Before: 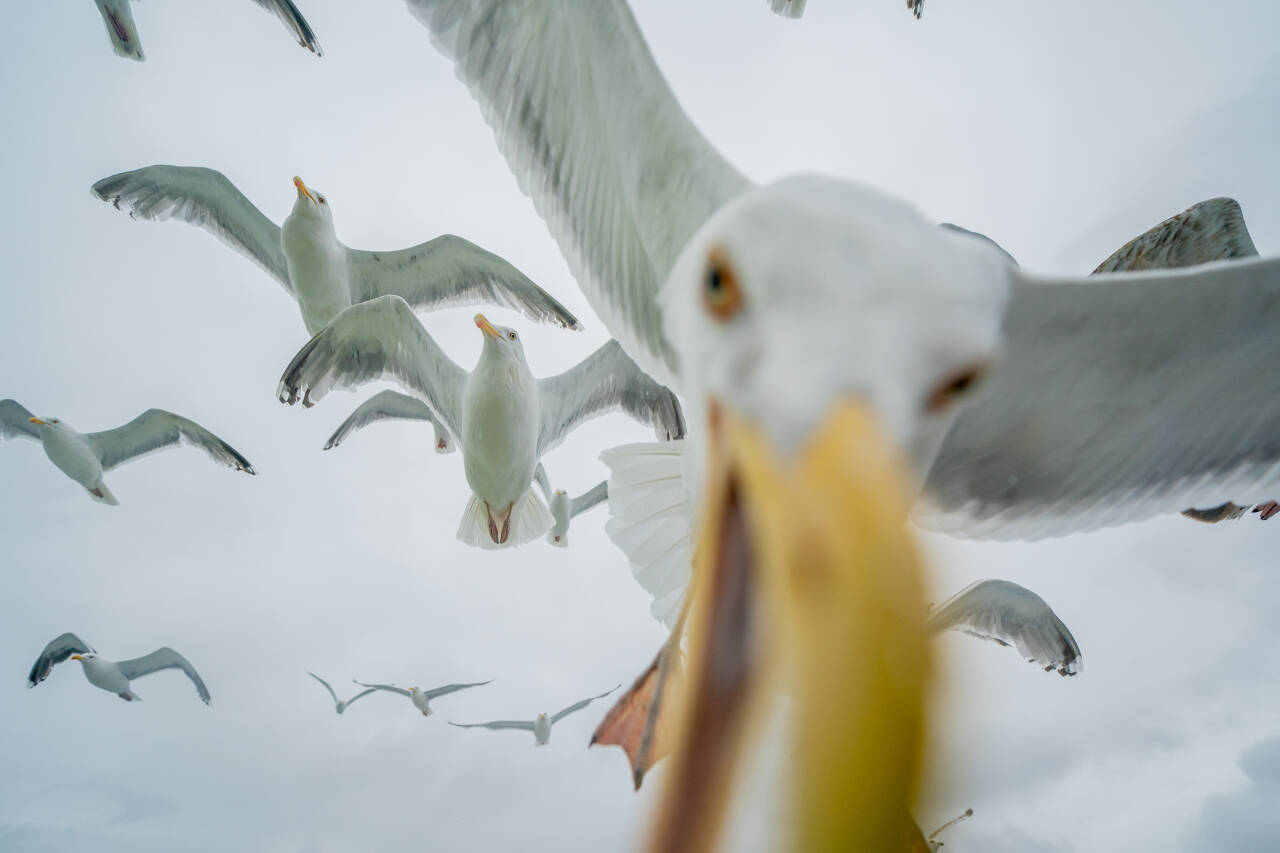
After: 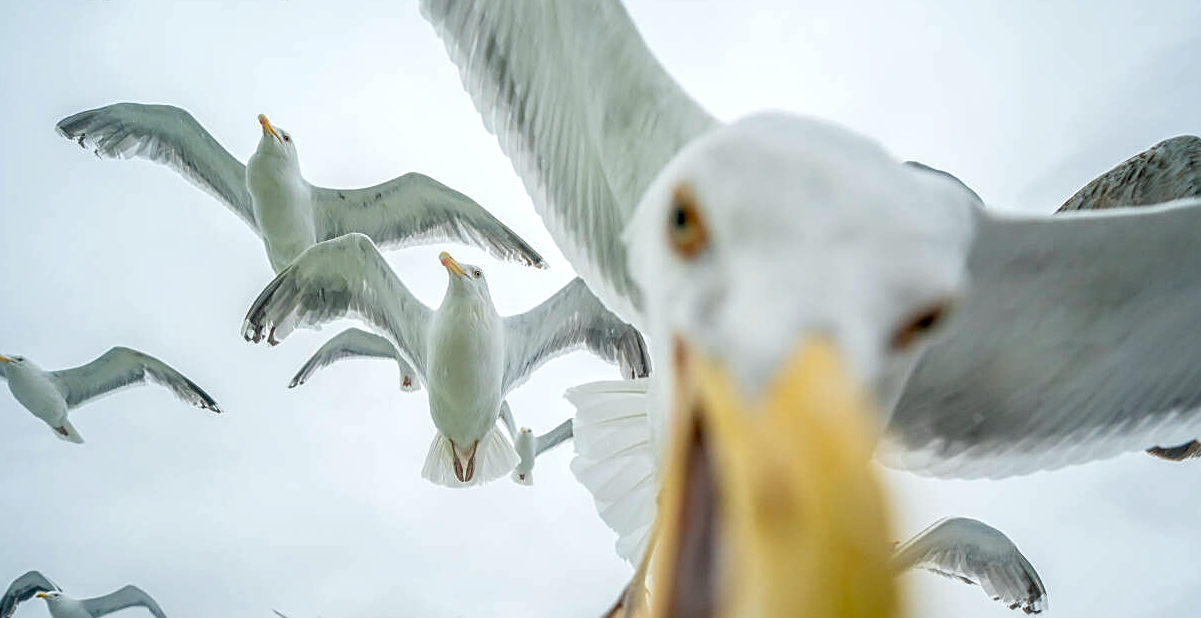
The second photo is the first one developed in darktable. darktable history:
crop: left 2.737%, top 7.287%, right 3.421%, bottom 20.179%
local contrast: on, module defaults
sharpen: on, module defaults
exposure: black level correction 0.001, exposure 0.3 EV, compensate highlight preservation false
white balance: red 0.978, blue 0.999
tone equalizer: on, module defaults
